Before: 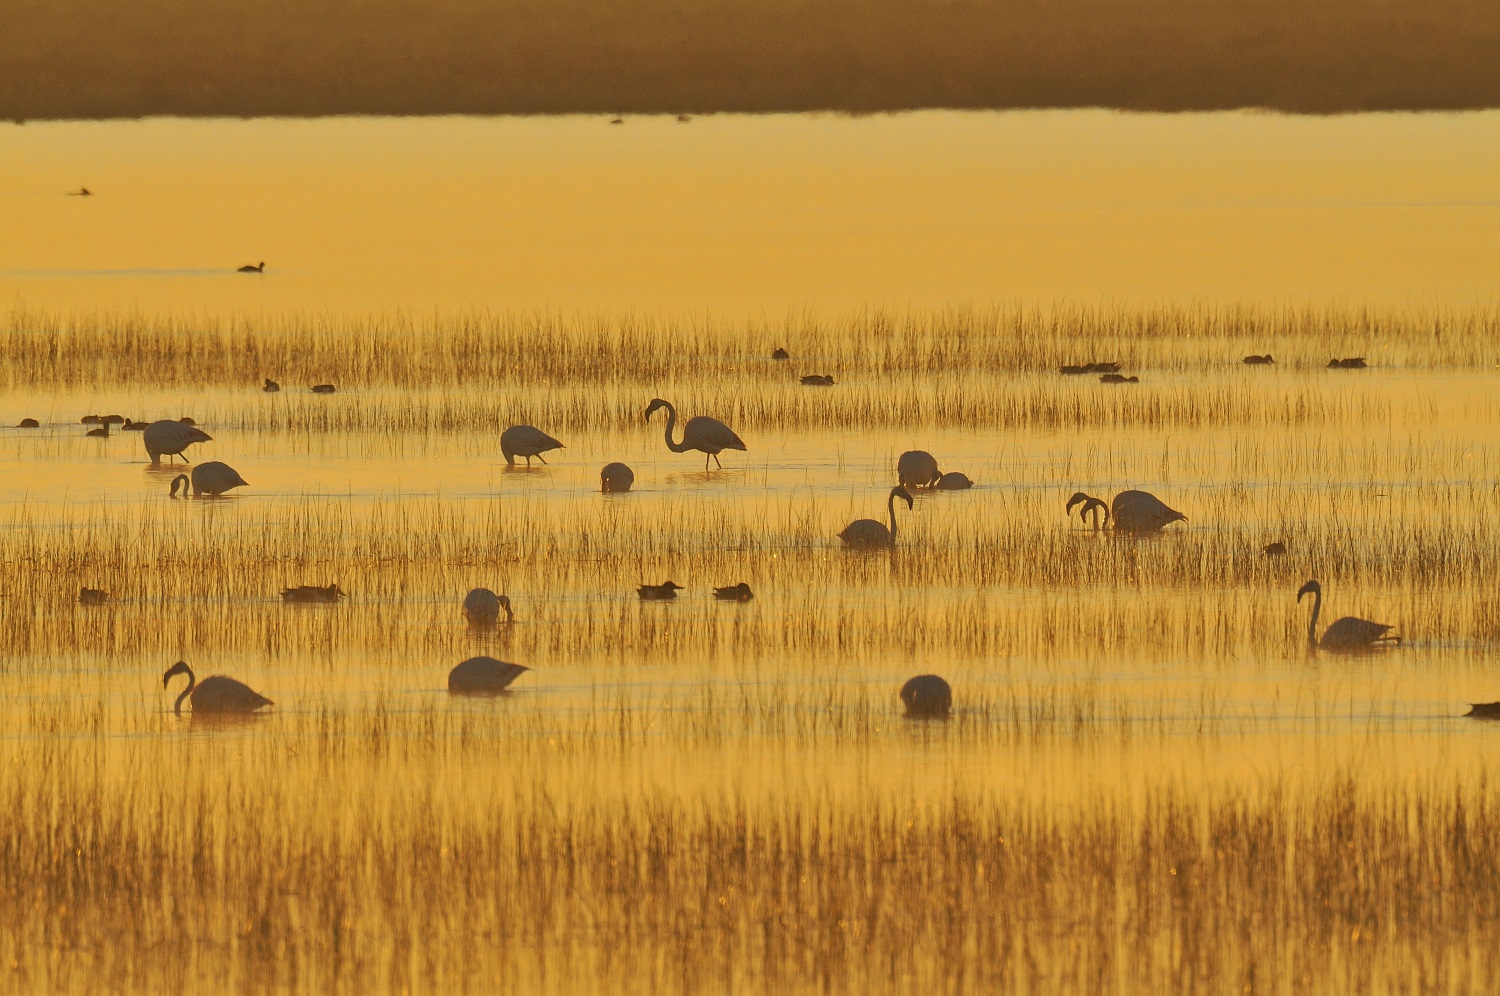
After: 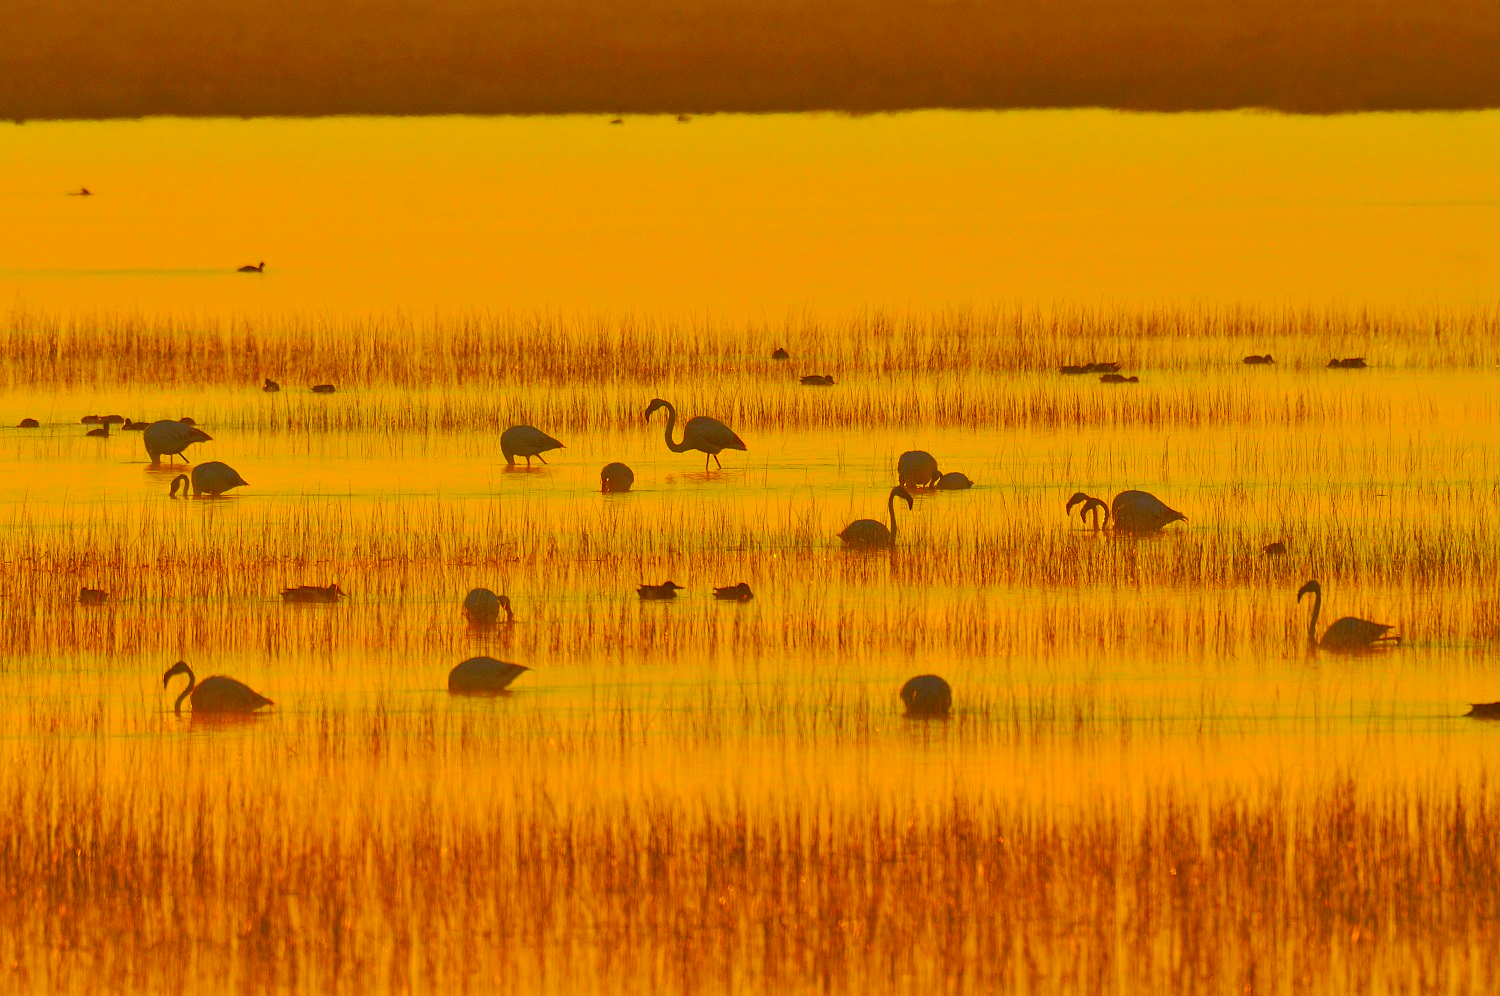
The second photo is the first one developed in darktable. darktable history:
color correction: highlights b* 0.06, saturation 2.11
